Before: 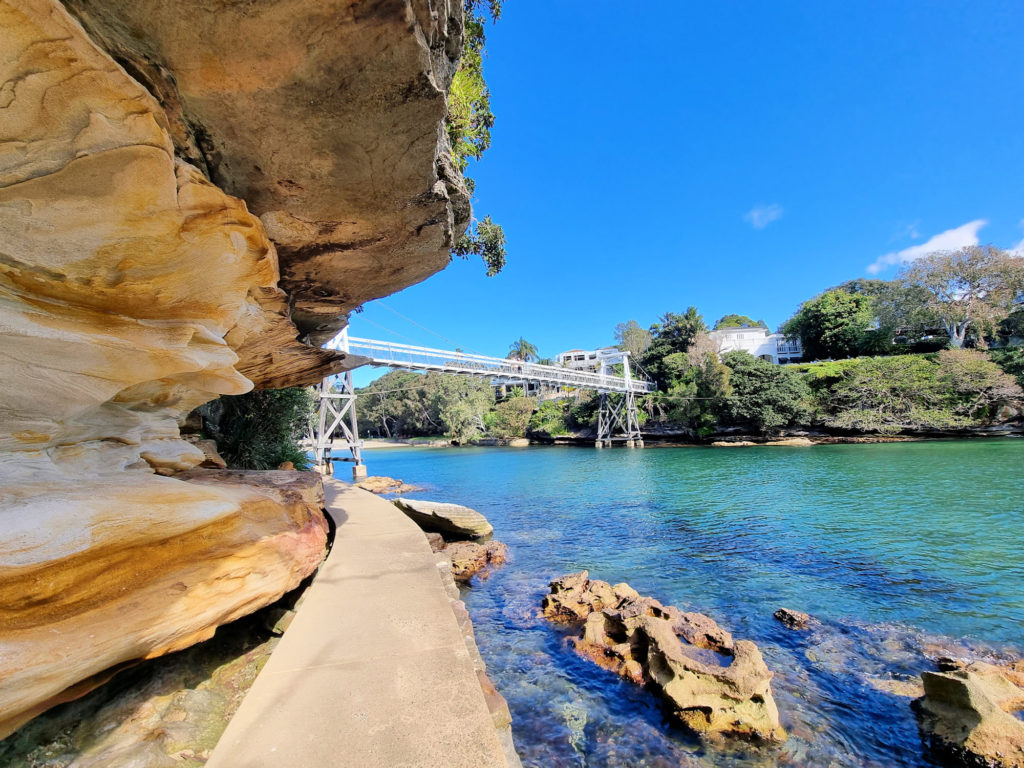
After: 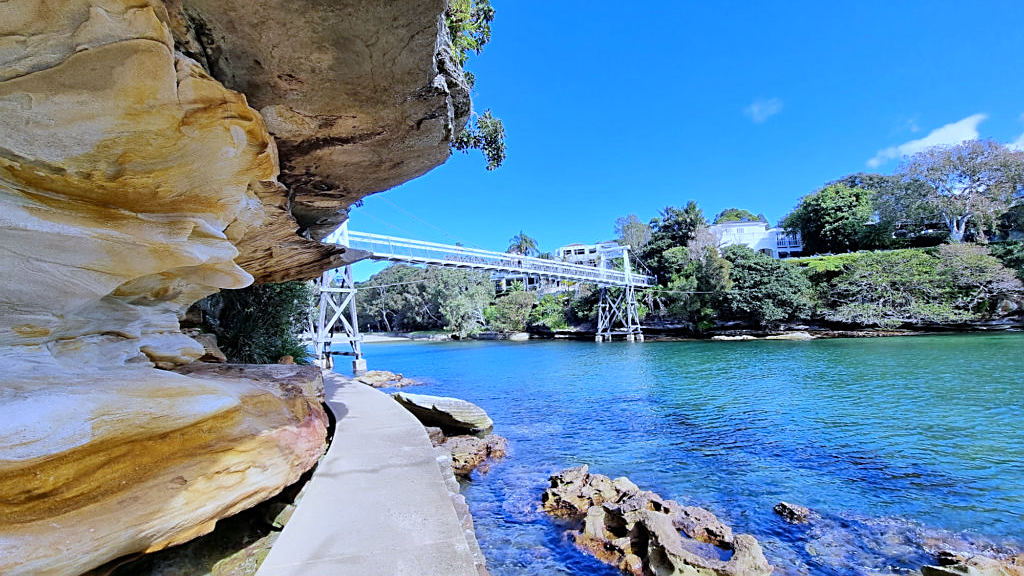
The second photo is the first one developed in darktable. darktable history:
crop: top 13.819%, bottom 11.169%
sharpen: on, module defaults
white balance: red 0.871, blue 1.249
